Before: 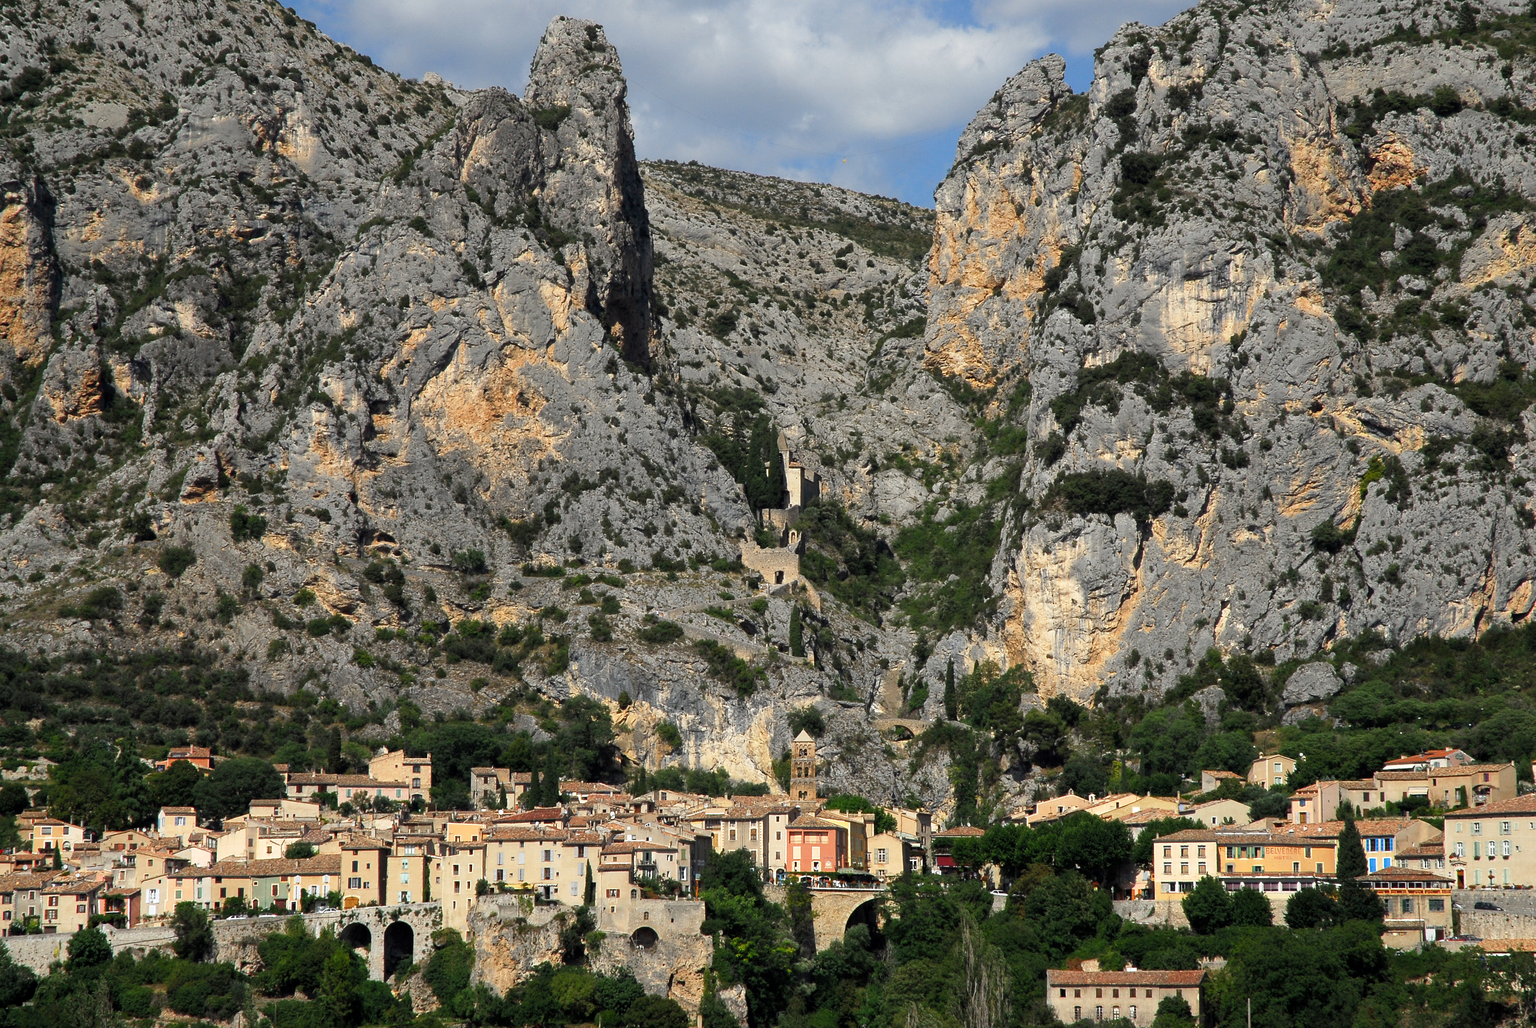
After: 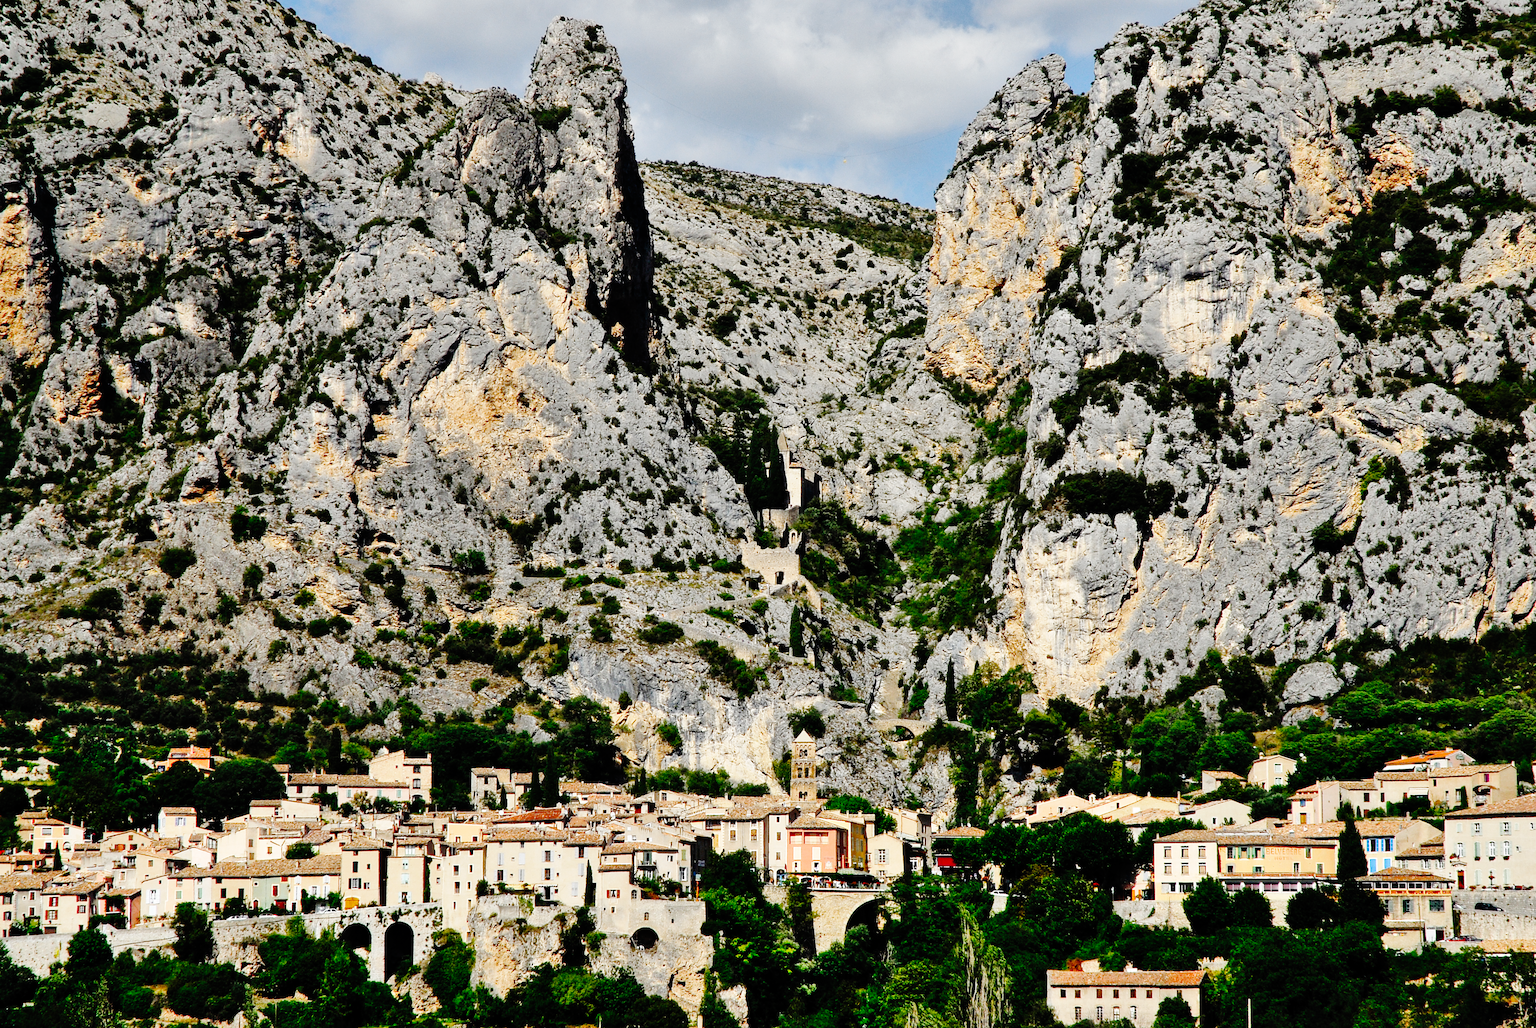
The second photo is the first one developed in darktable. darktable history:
base curve: curves: ch0 [(0, 0) (0.036, 0.01) (0.123, 0.254) (0.258, 0.504) (0.507, 0.748) (1, 1)], preserve colors none
shadows and highlights: highlights color adjustment 0%, low approximation 0.01, soften with gaussian
